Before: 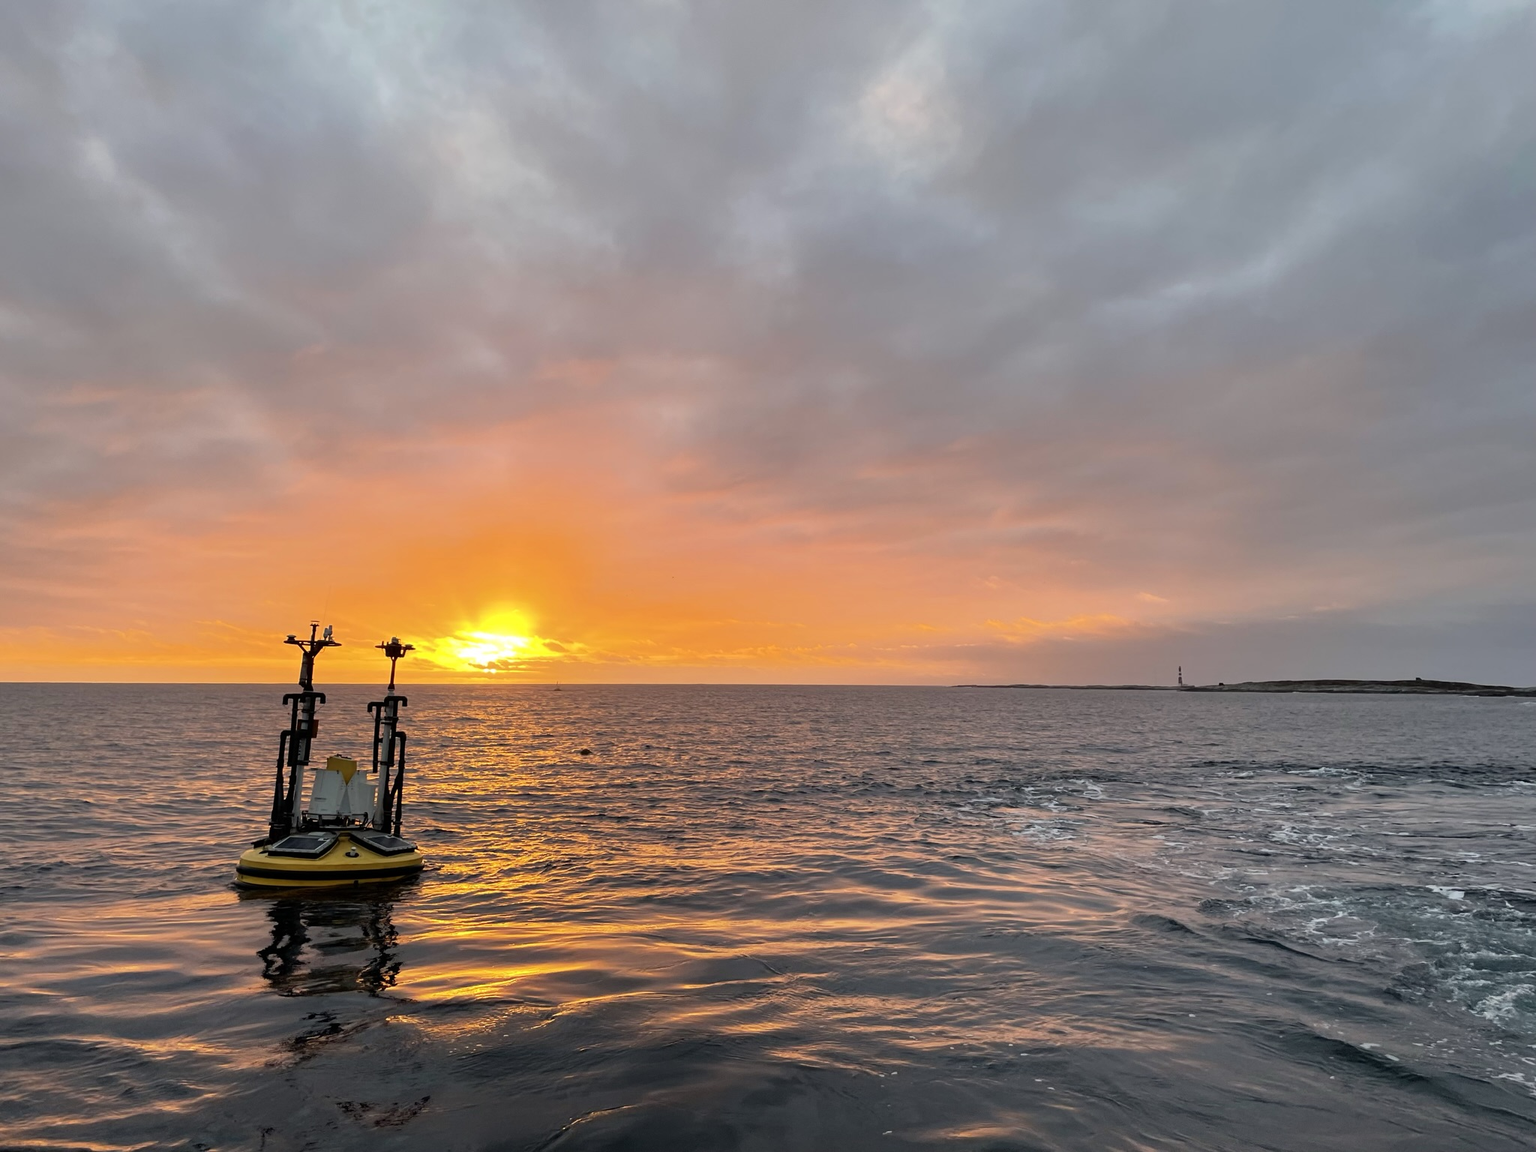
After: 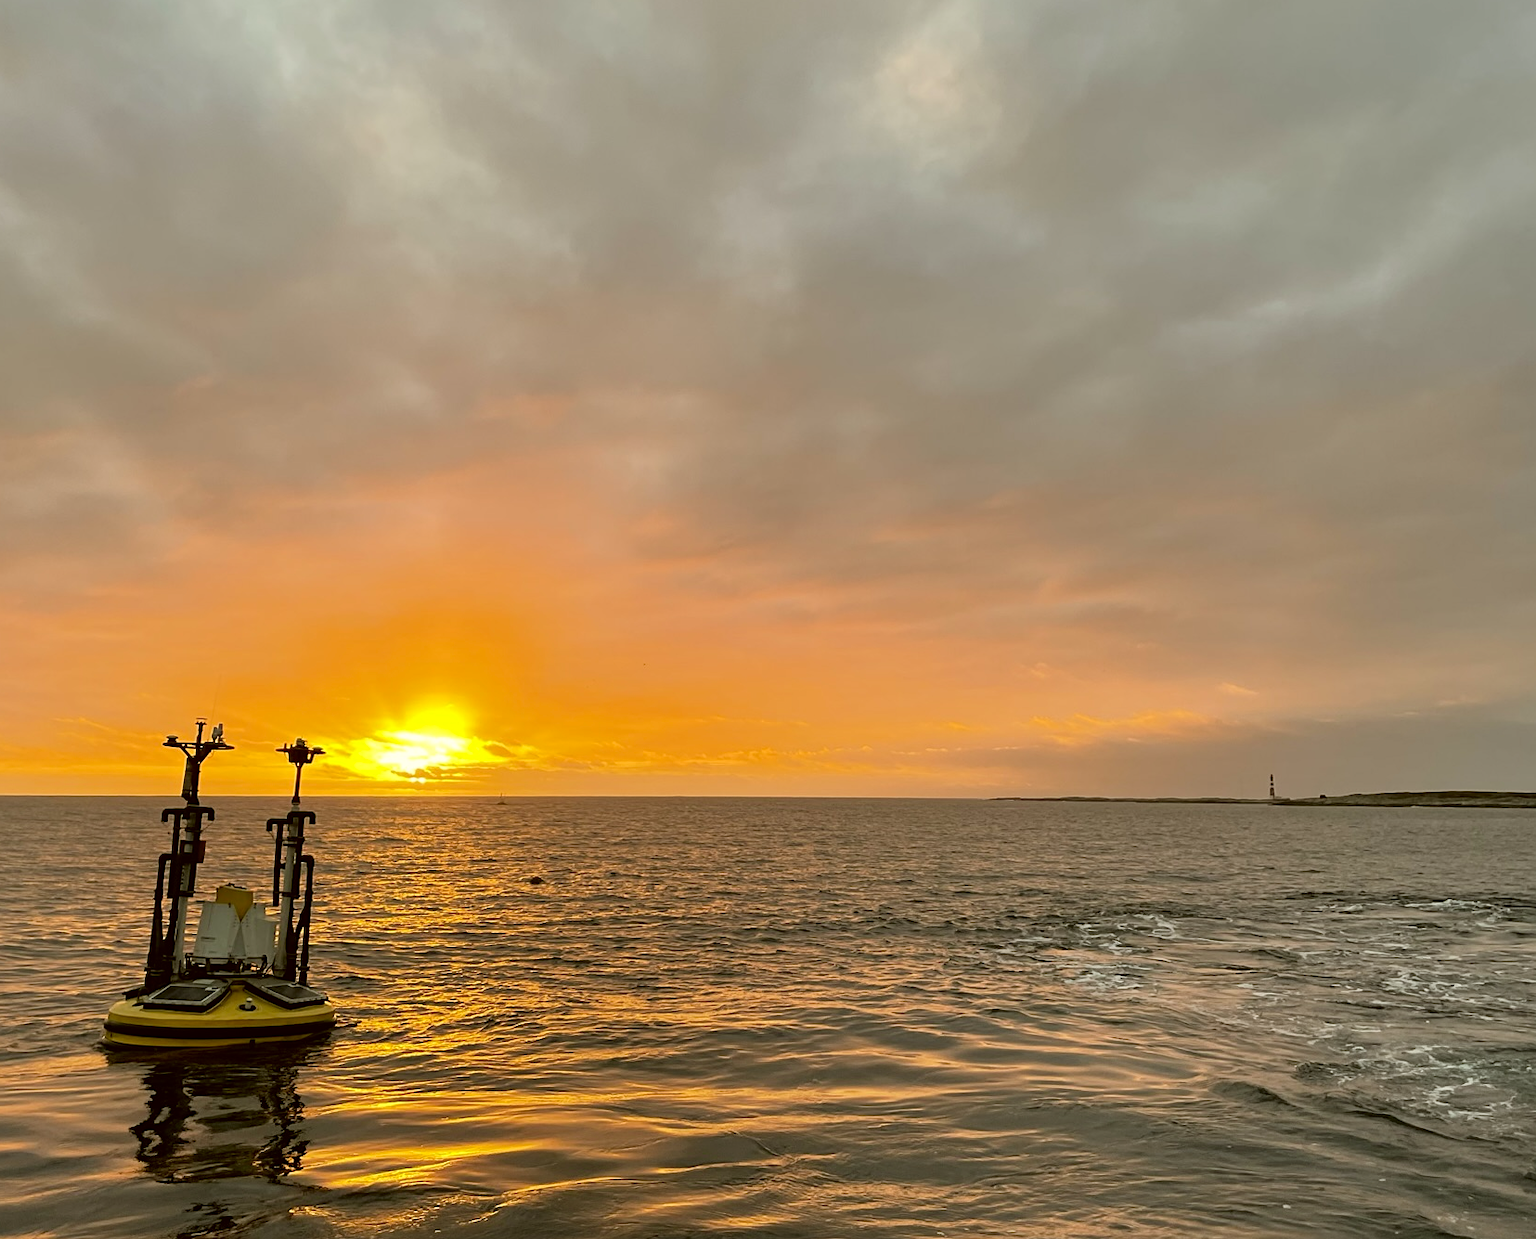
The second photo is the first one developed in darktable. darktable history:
sharpen: amount 0.201
crop: left 9.921%, top 3.527%, right 9.268%, bottom 9.506%
color correction: highlights a* -1.27, highlights b* 10.65, shadows a* 0.932, shadows b* 19.45
